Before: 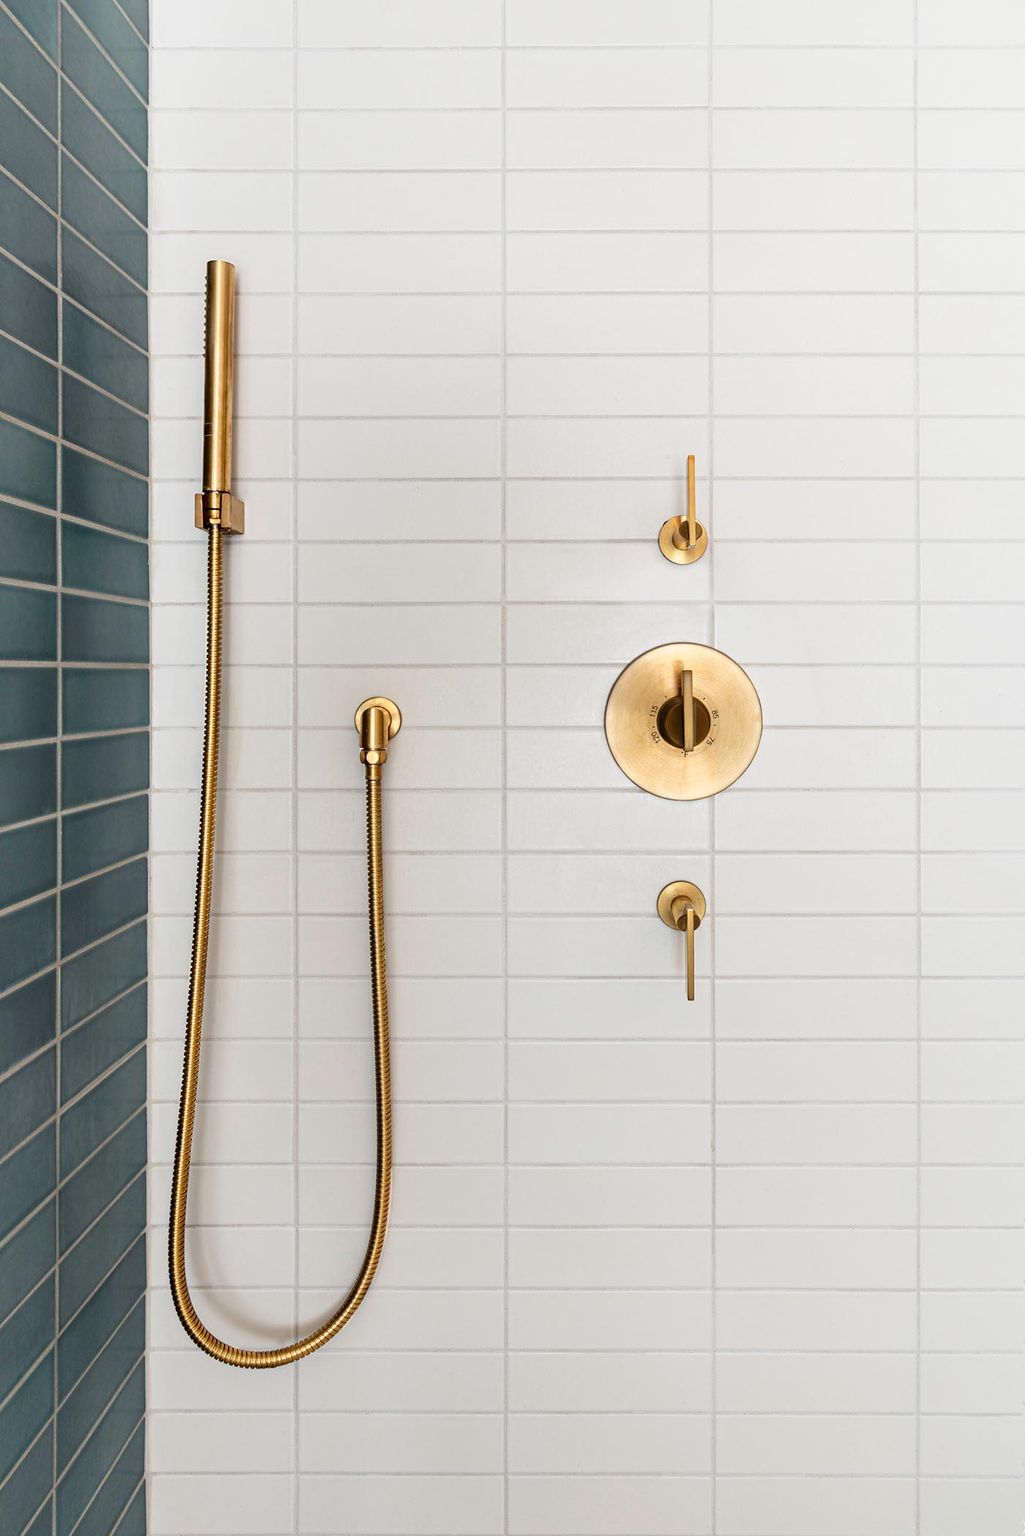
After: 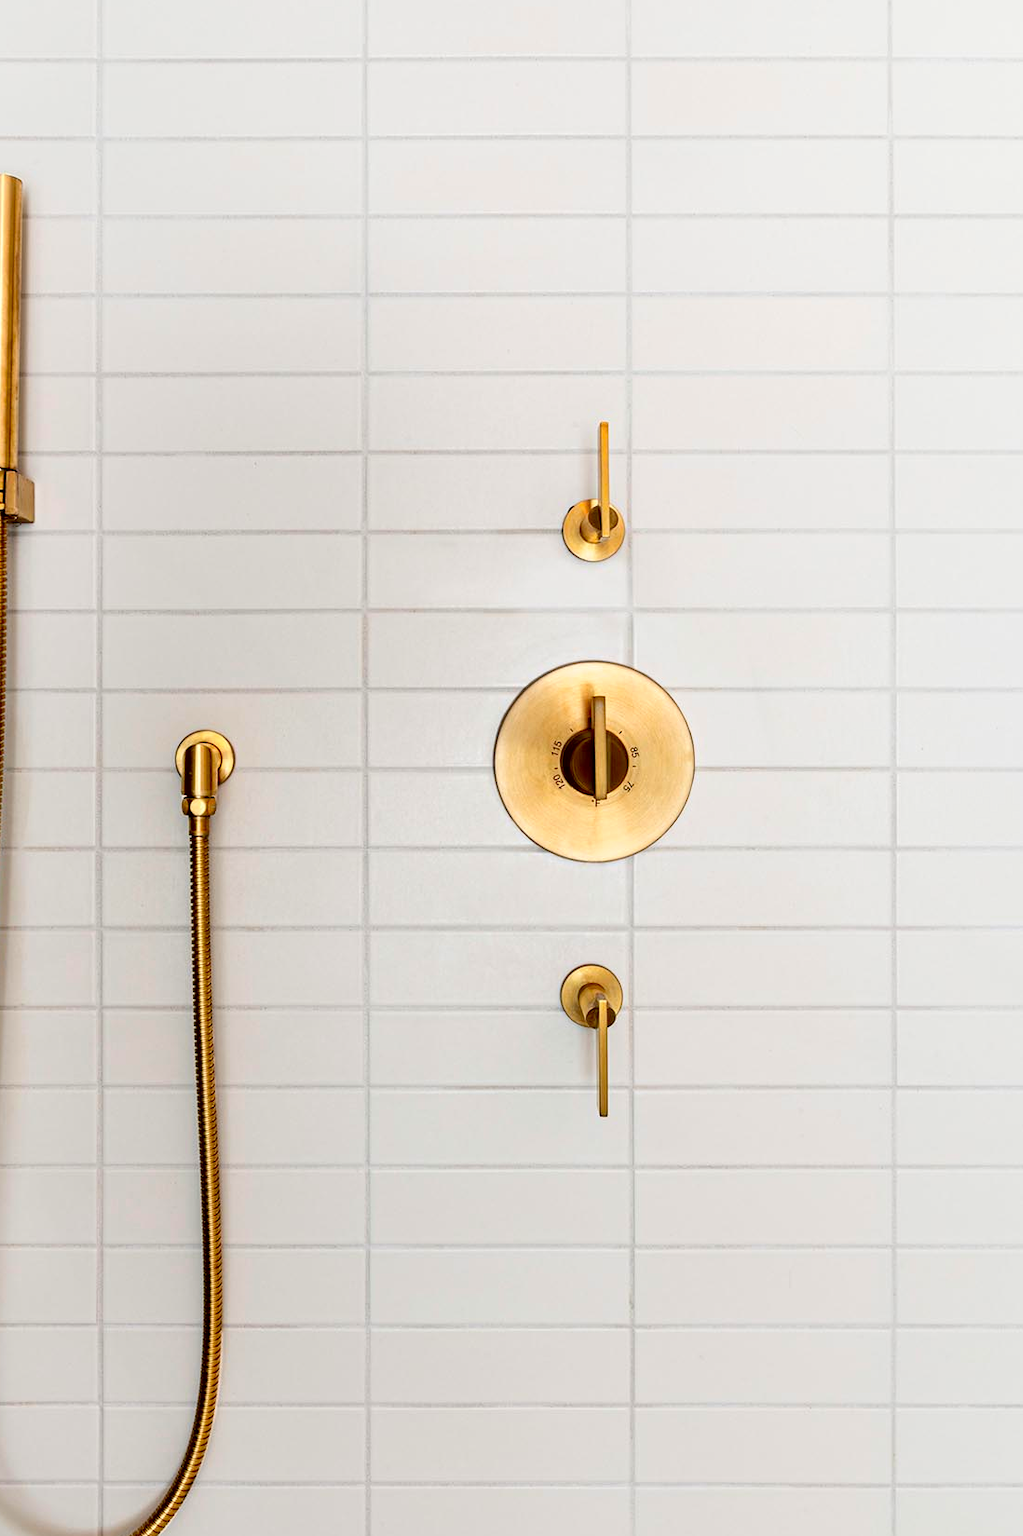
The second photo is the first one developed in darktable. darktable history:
exposure: black level correction 0.013, compensate exposure bias true, compensate highlight preservation false
contrast brightness saturation: contrast 0.092, saturation 0.284
crop and rotate: left 21.186%, top 8.091%, right 0.416%, bottom 13.378%
